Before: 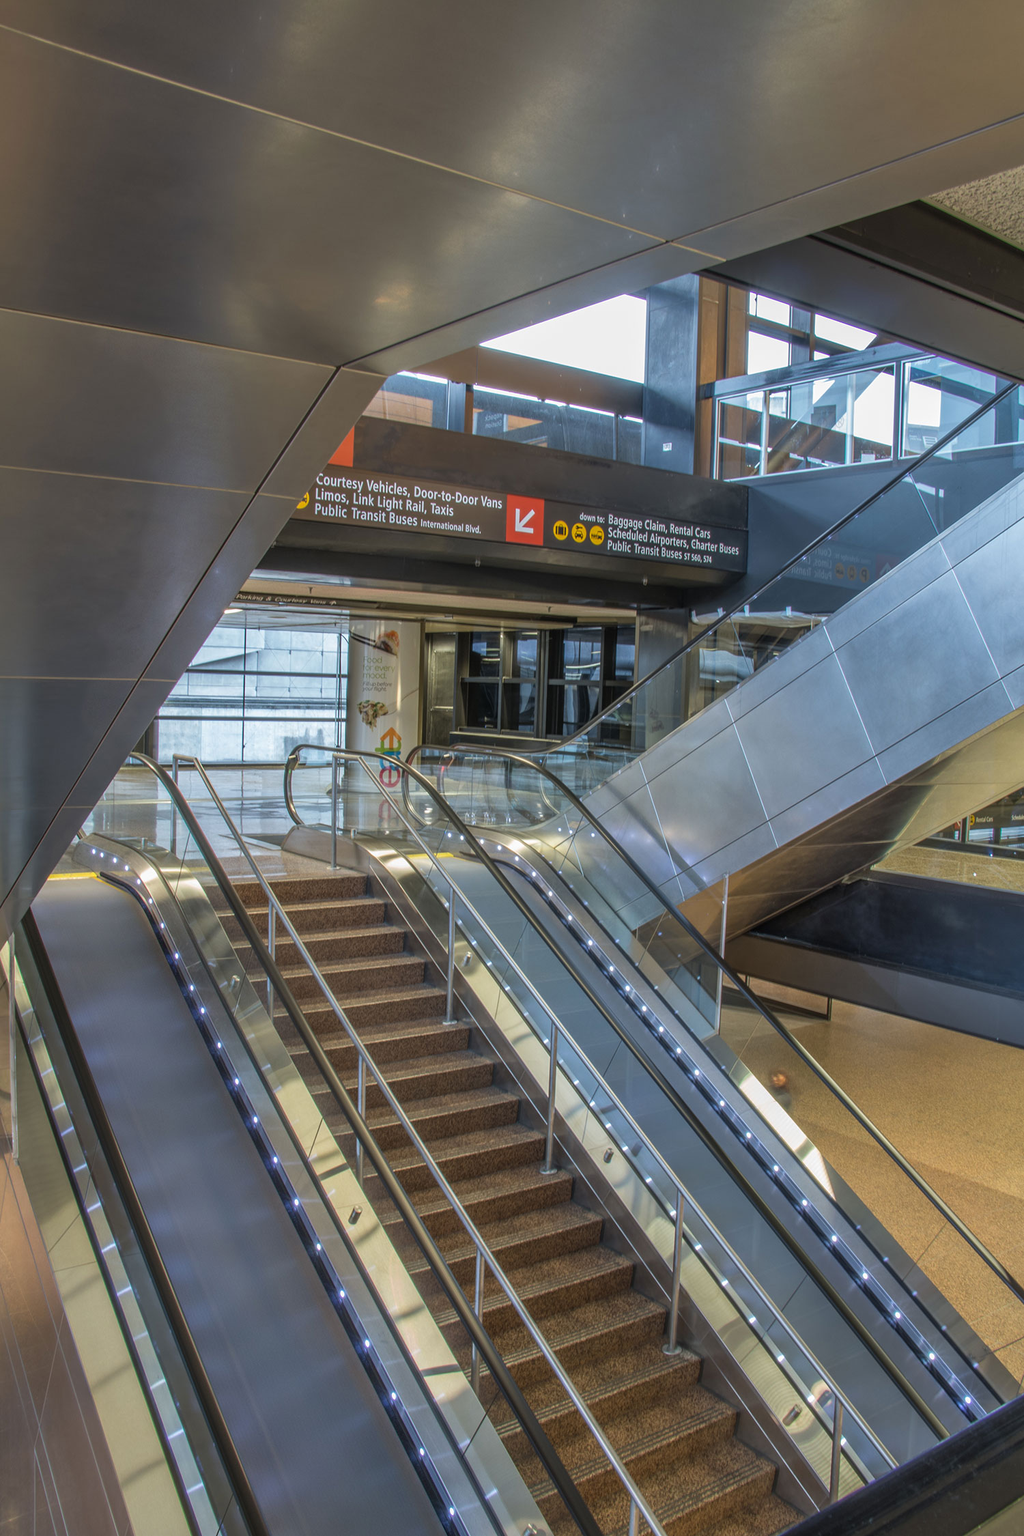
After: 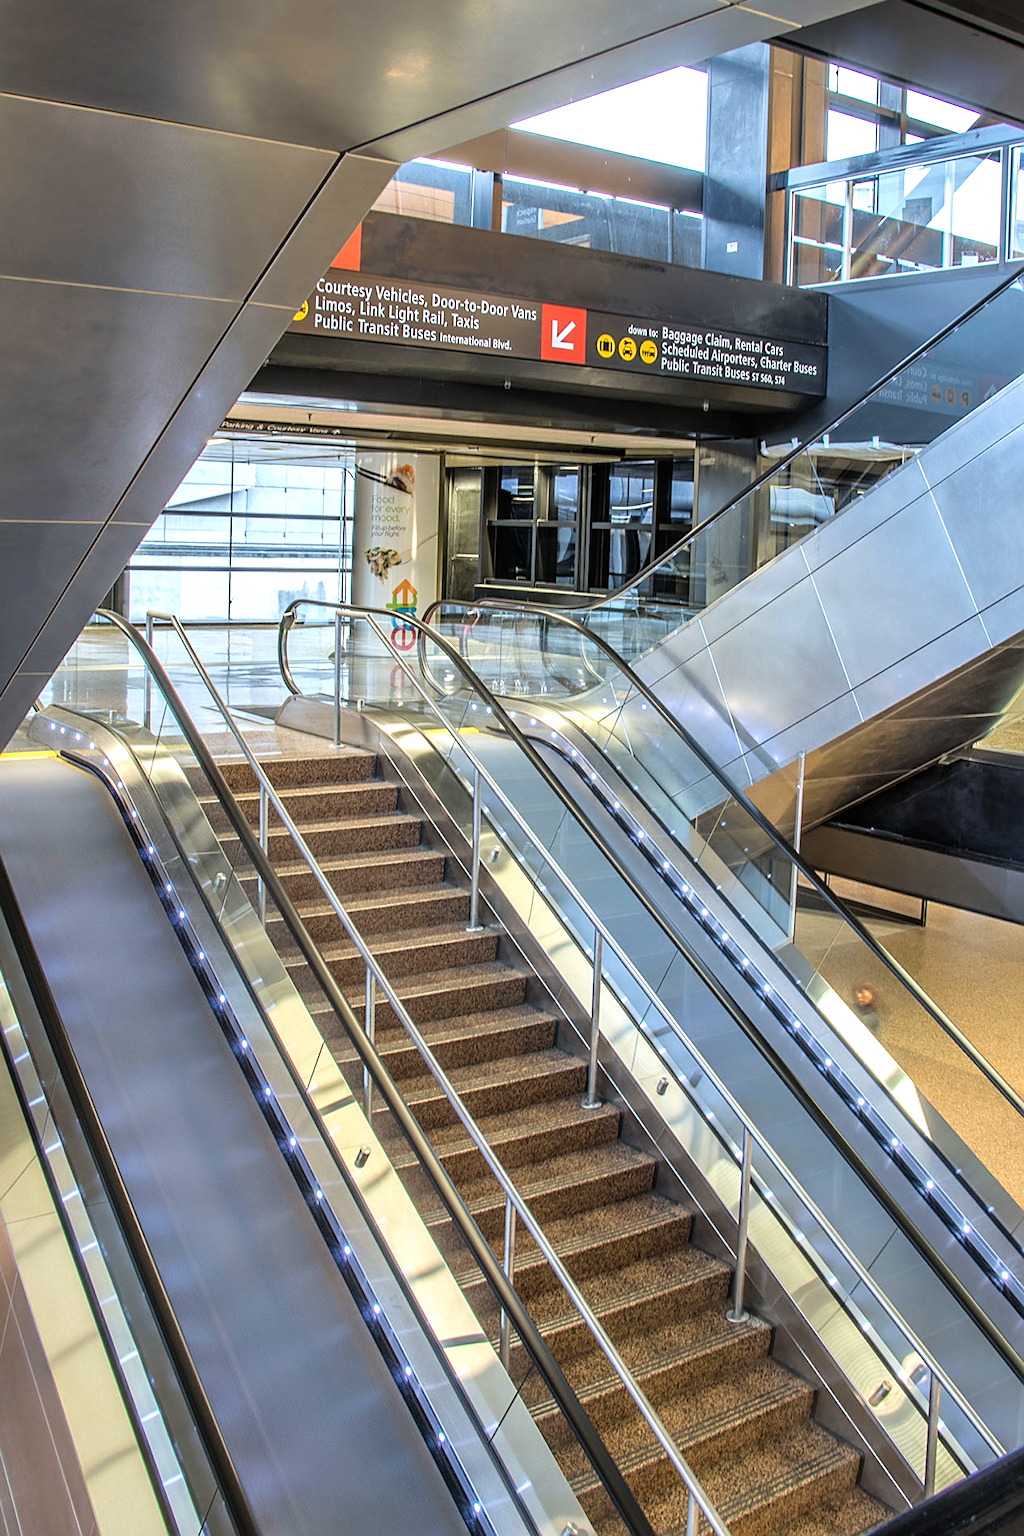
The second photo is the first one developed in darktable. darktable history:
filmic rgb: black relative exposure -7.65 EV, white relative exposure 4.56 EV, hardness 3.61, iterations of high-quality reconstruction 0
crop and rotate: left 4.843%, top 15.555%, right 10.645%
levels: levels [0, 0.374, 0.749]
sharpen: on, module defaults
